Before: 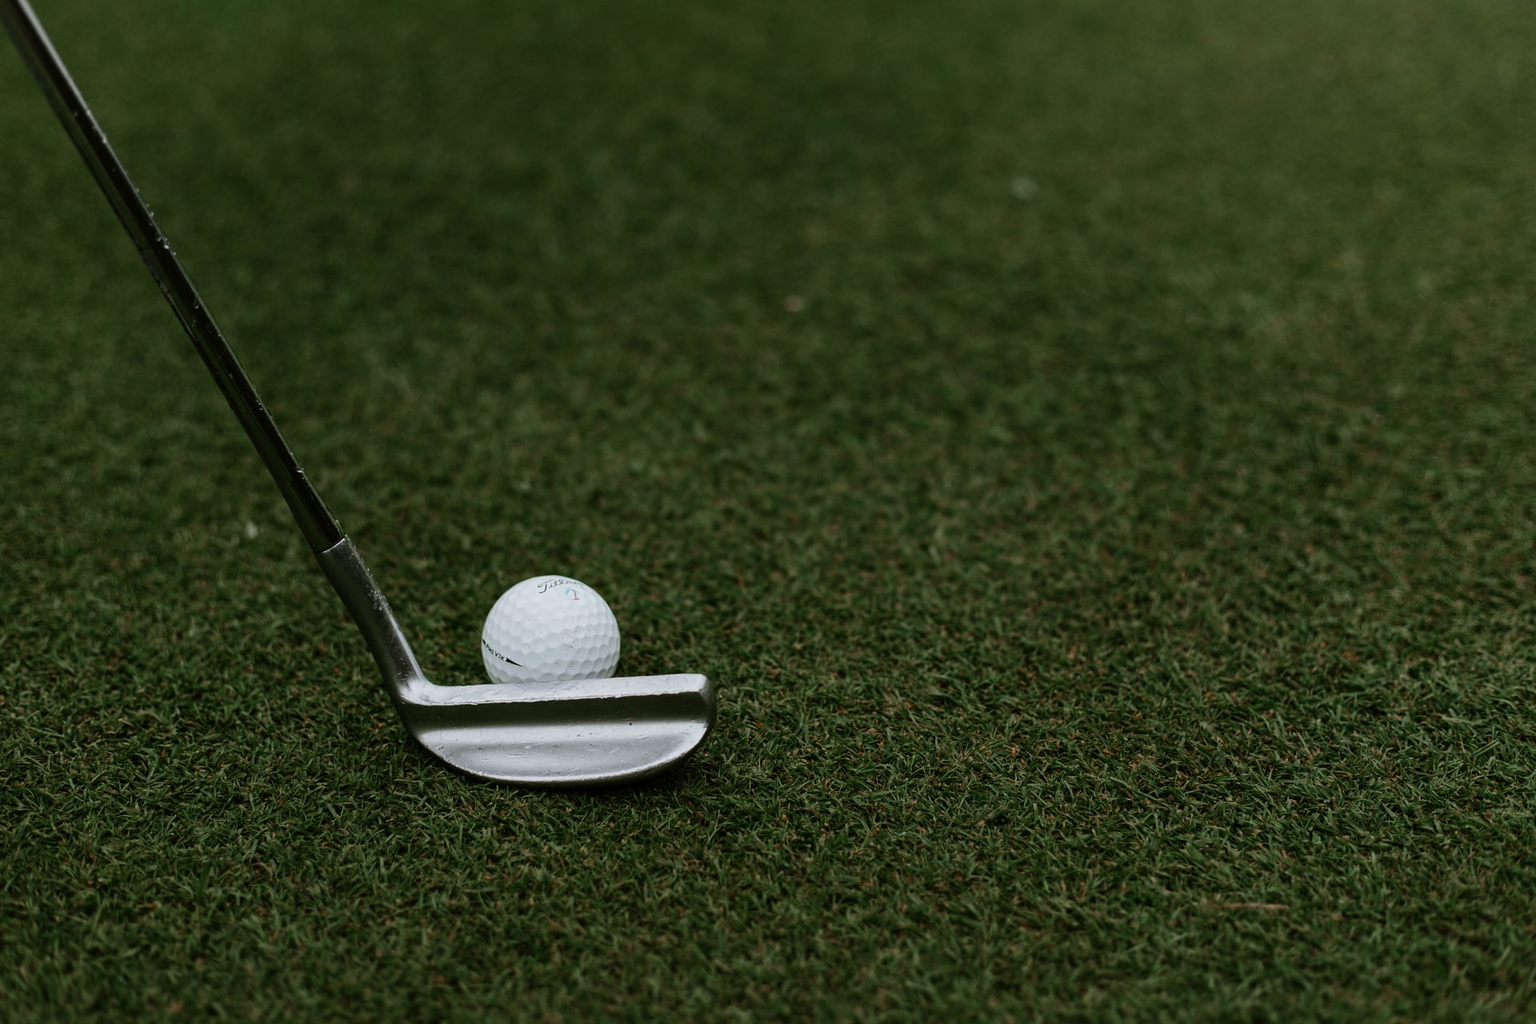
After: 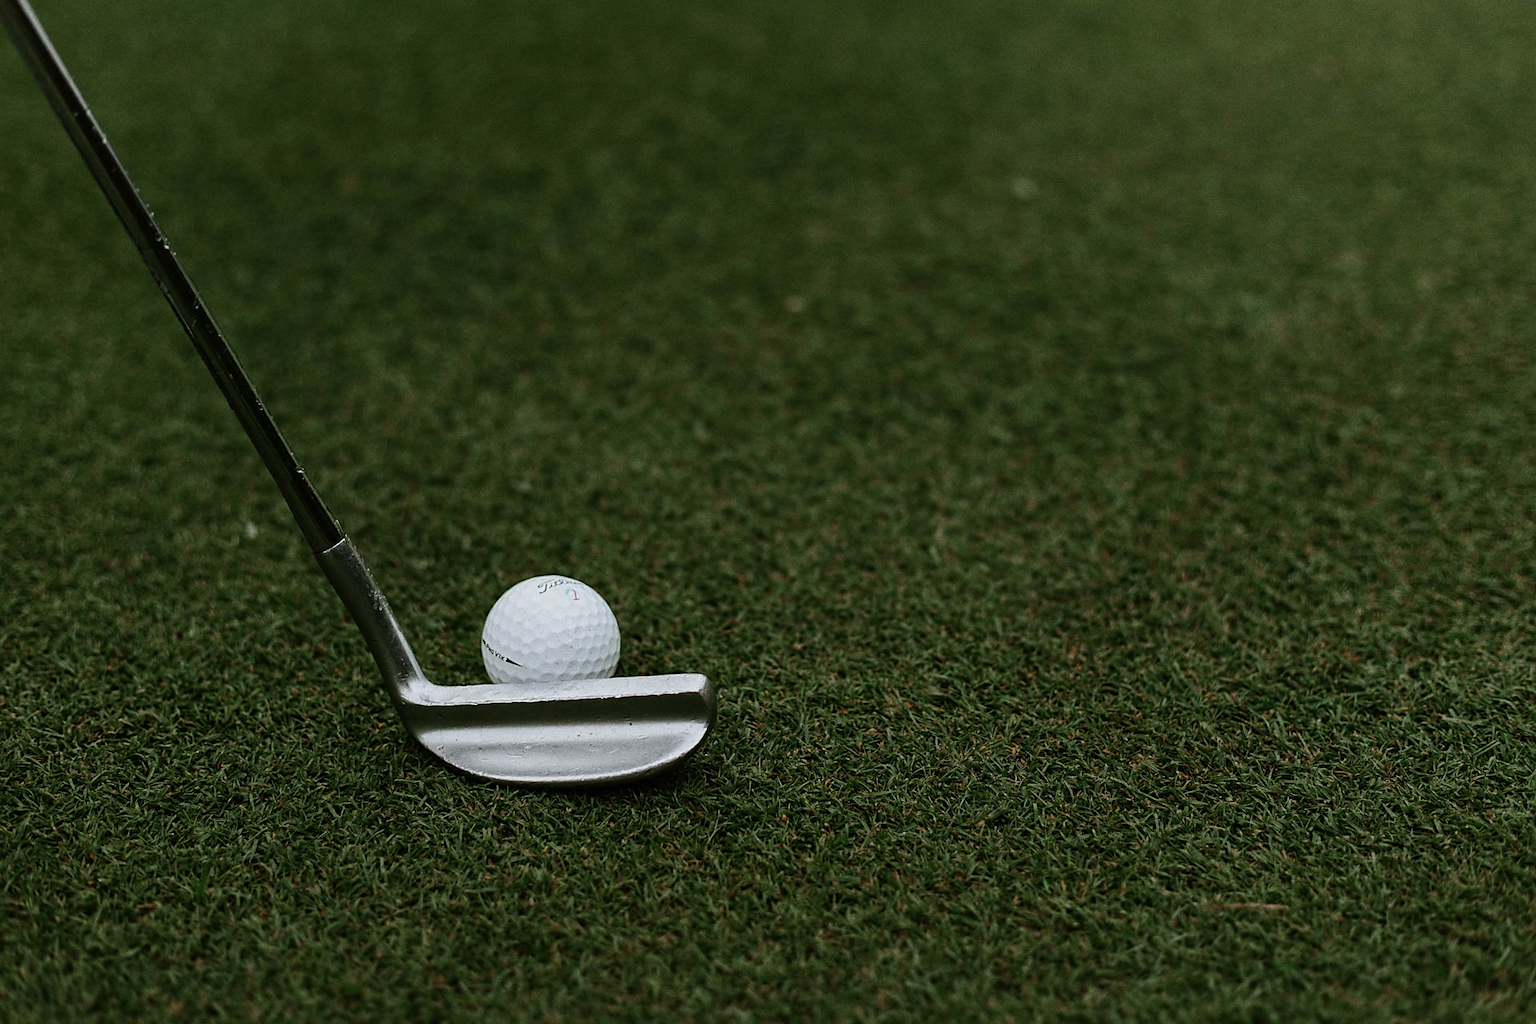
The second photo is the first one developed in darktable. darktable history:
bloom: size 3%, threshold 100%, strength 0%
grain: coarseness 0.09 ISO
sharpen: radius 1.864, amount 0.398, threshold 1.271
